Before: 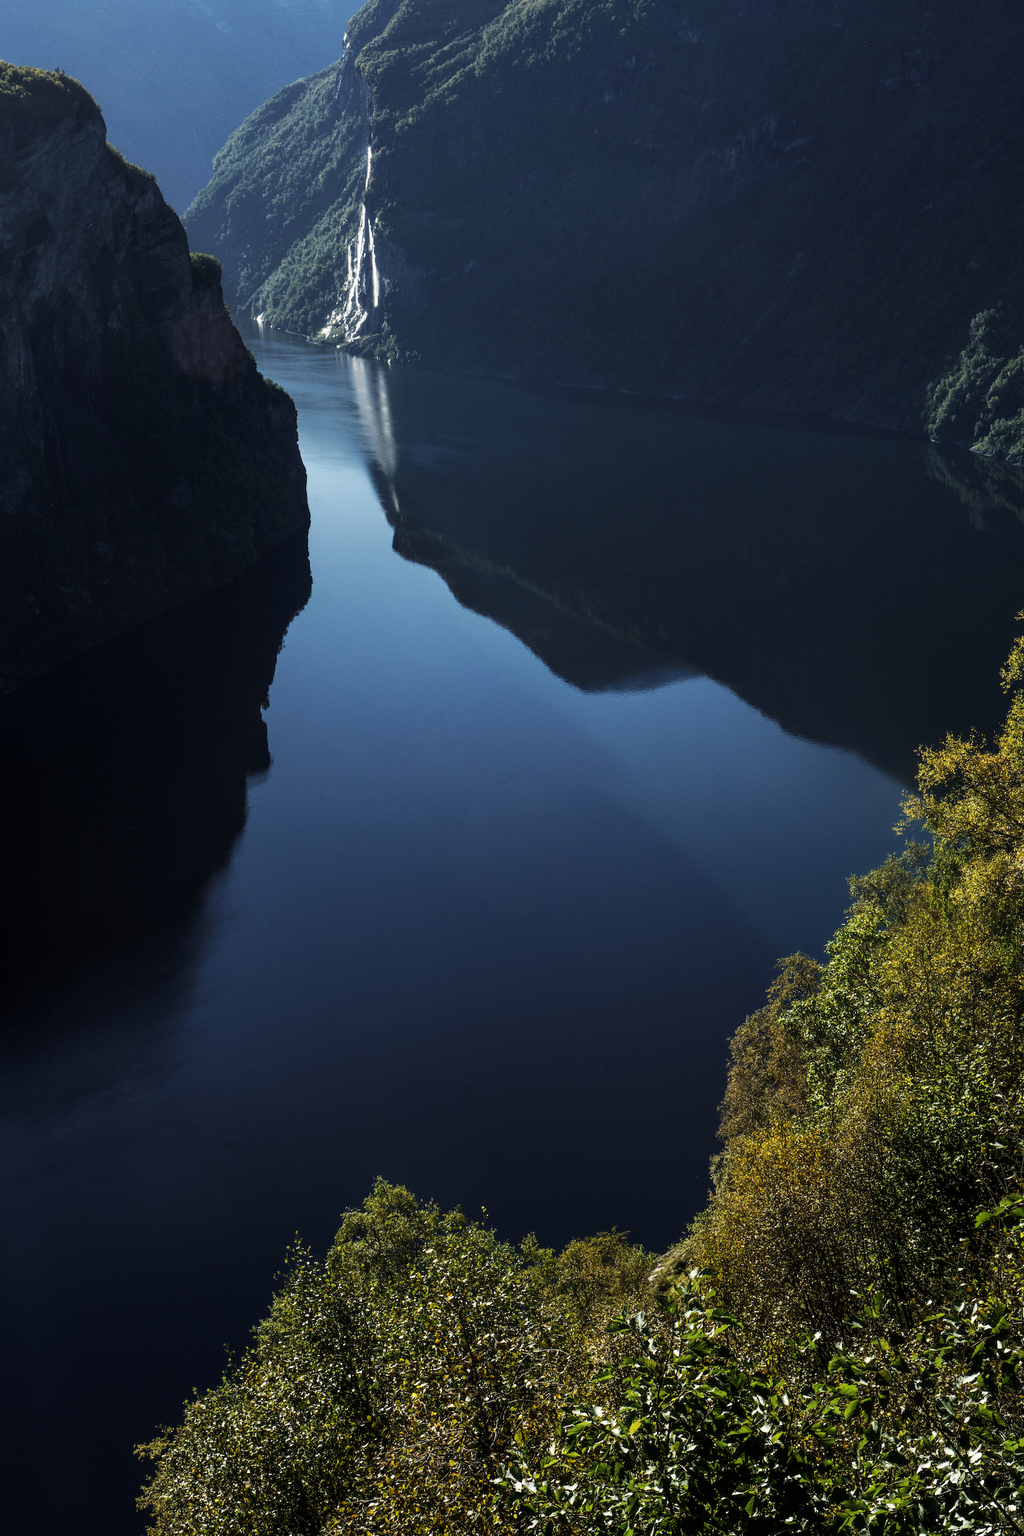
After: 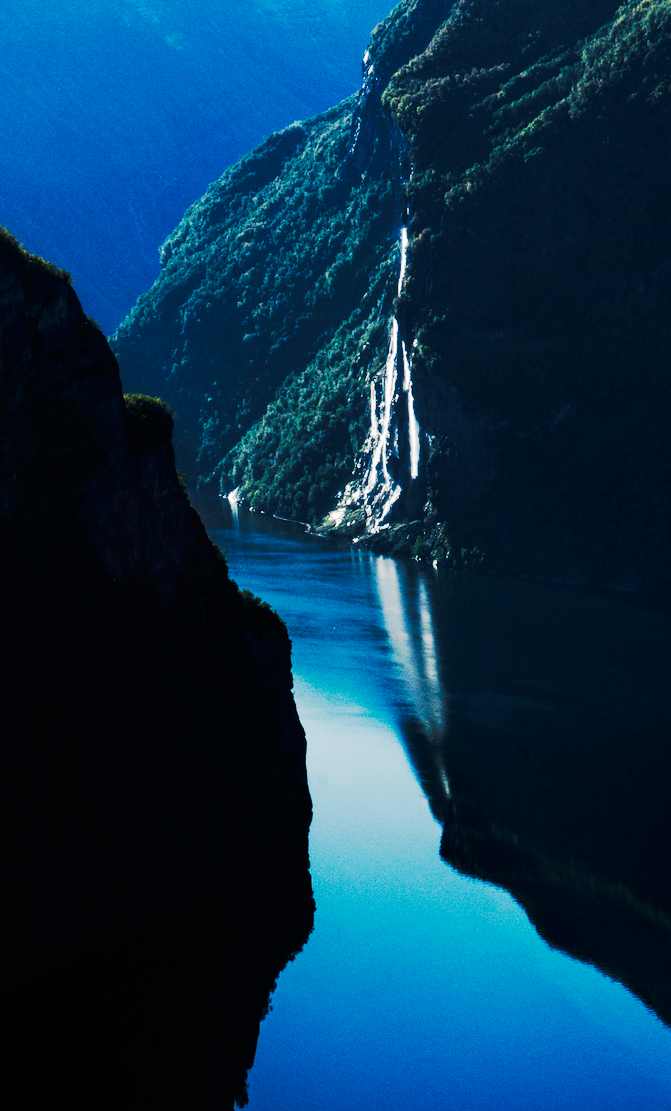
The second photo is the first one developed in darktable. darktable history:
tone curve: curves: ch0 [(0, 0) (0.003, 0.002) (0.011, 0.004) (0.025, 0.005) (0.044, 0.009) (0.069, 0.013) (0.1, 0.017) (0.136, 0.036) (0.177, 0.066) (0.224, 0.102) (0.277, 0.143) (0.335, 0.197) (0.399, 0.268) (0.468, 0.389) (0.543, 0.549) (0.623, 0.714) (0.709, 0.801) (0.801, 0.854) (0.898, 0.9) (1, 1)], preserve colors none
crop and rotate: left 10.817%, top 0.062%, right 47.194%, bottom 53.626%
